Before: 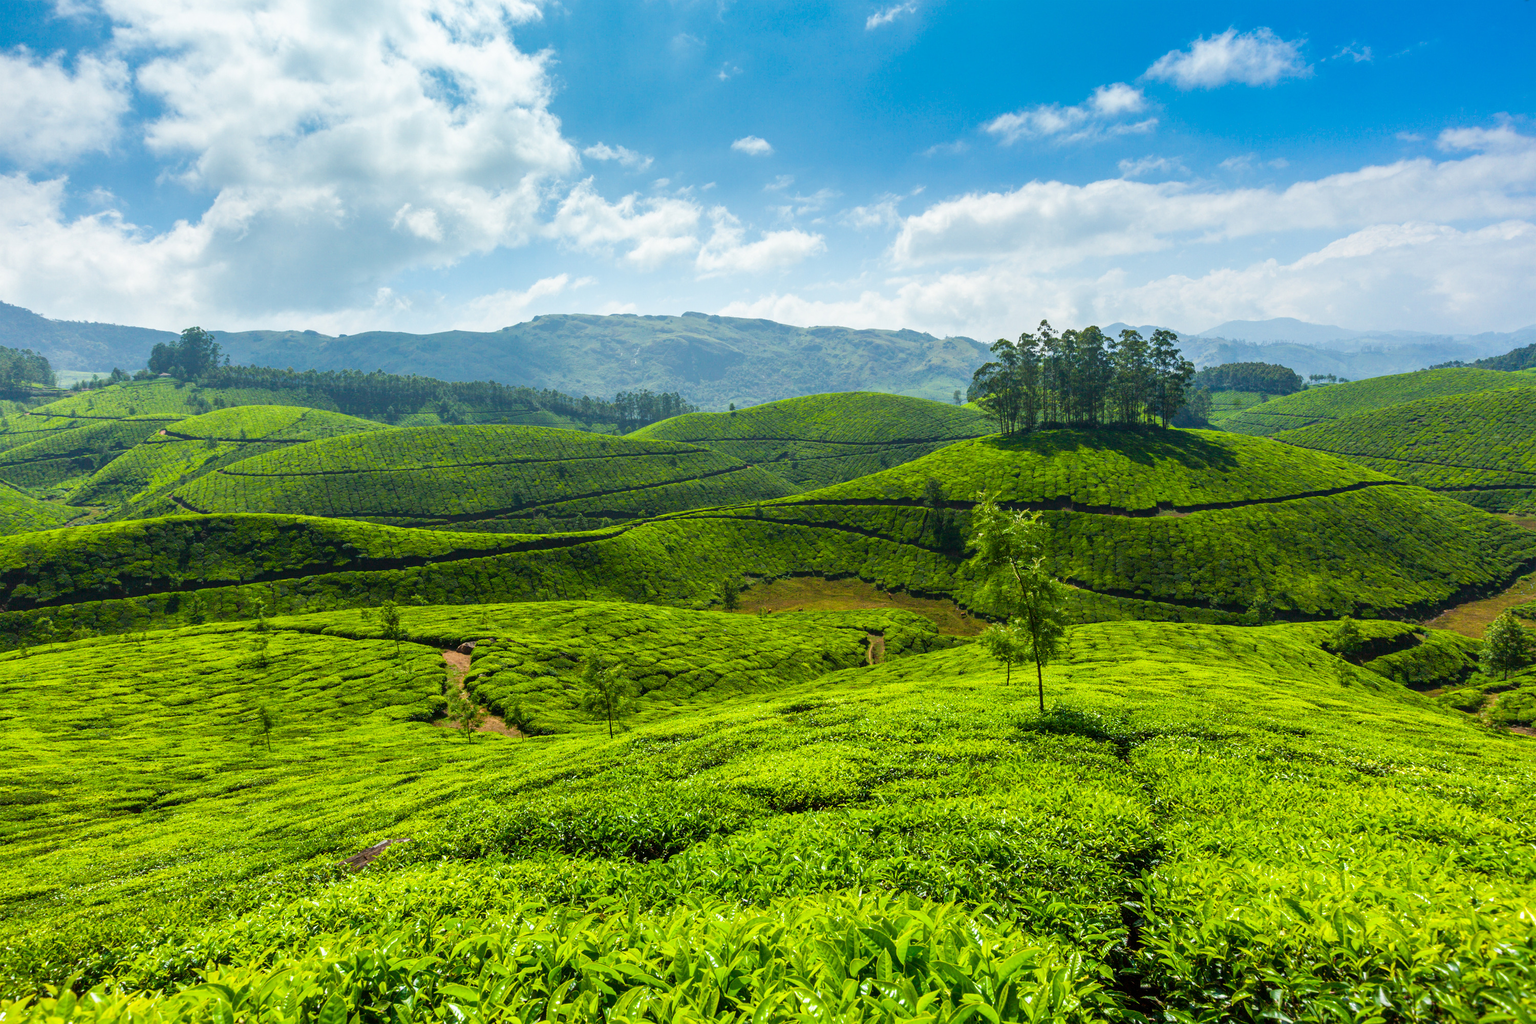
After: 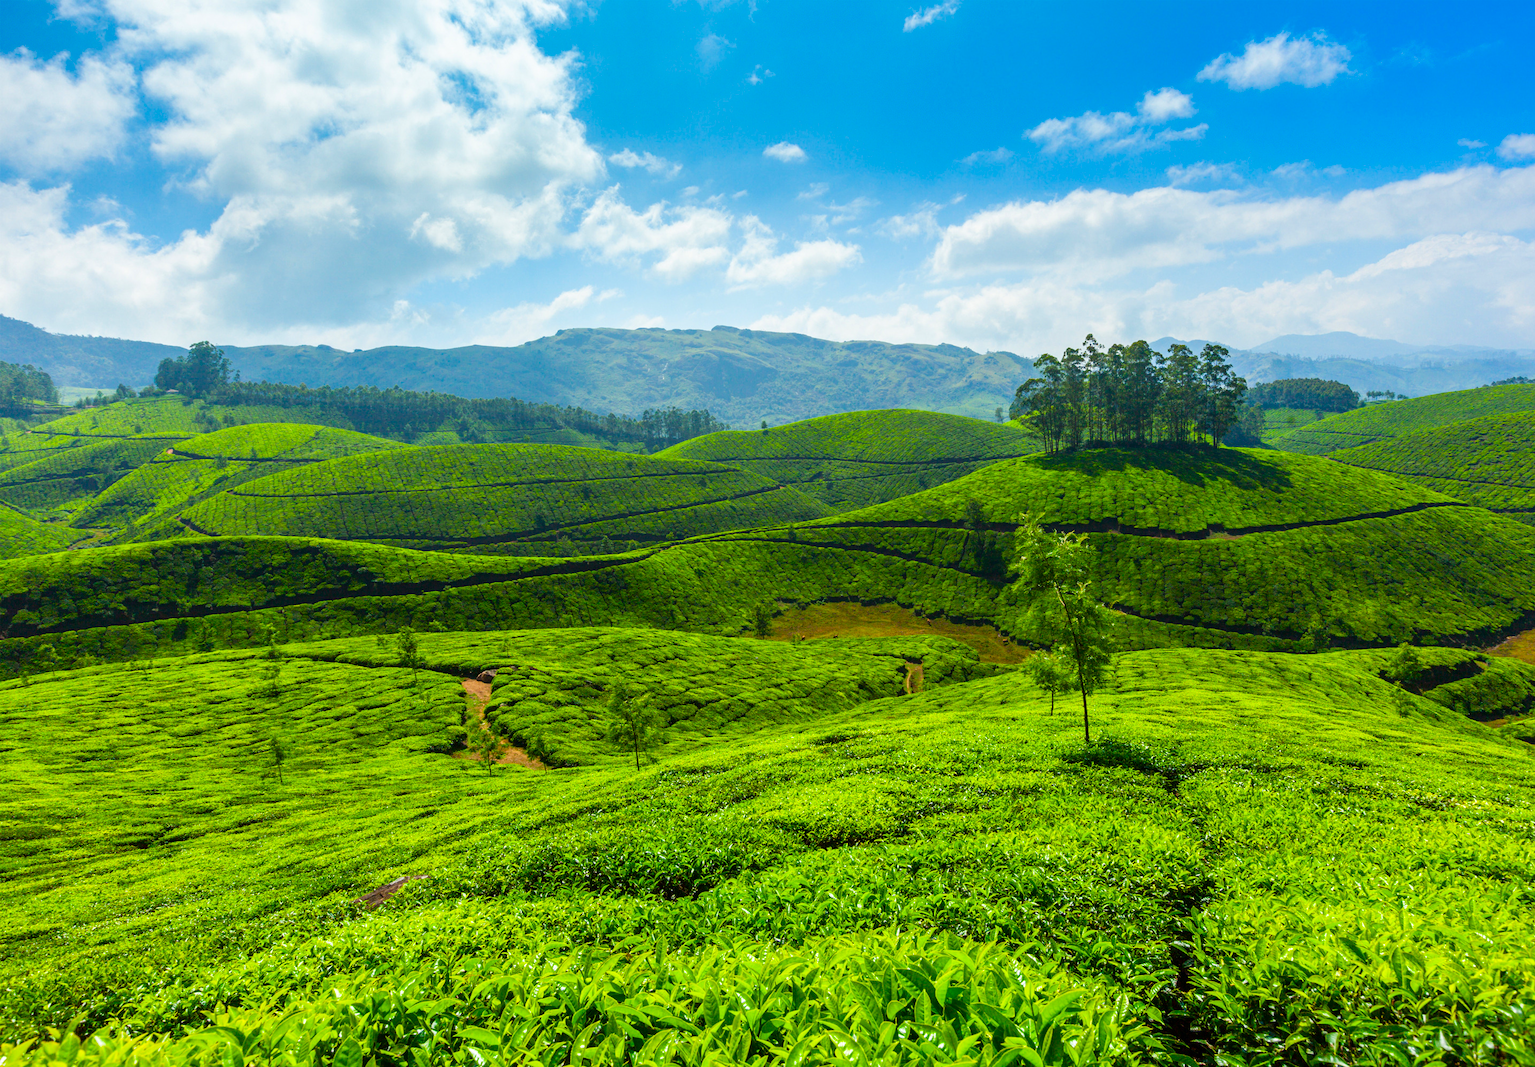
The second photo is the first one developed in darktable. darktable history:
color correction: highlights b* 0.033, saturation 1.27
crop: right 4.135%, bottom 0.024%
